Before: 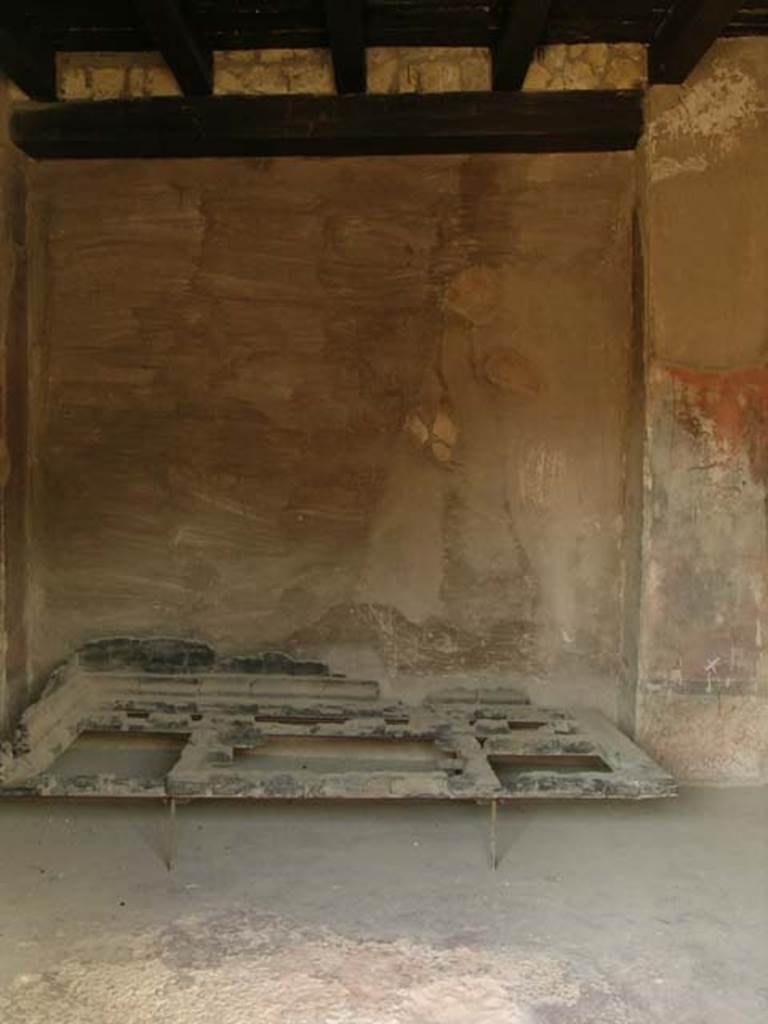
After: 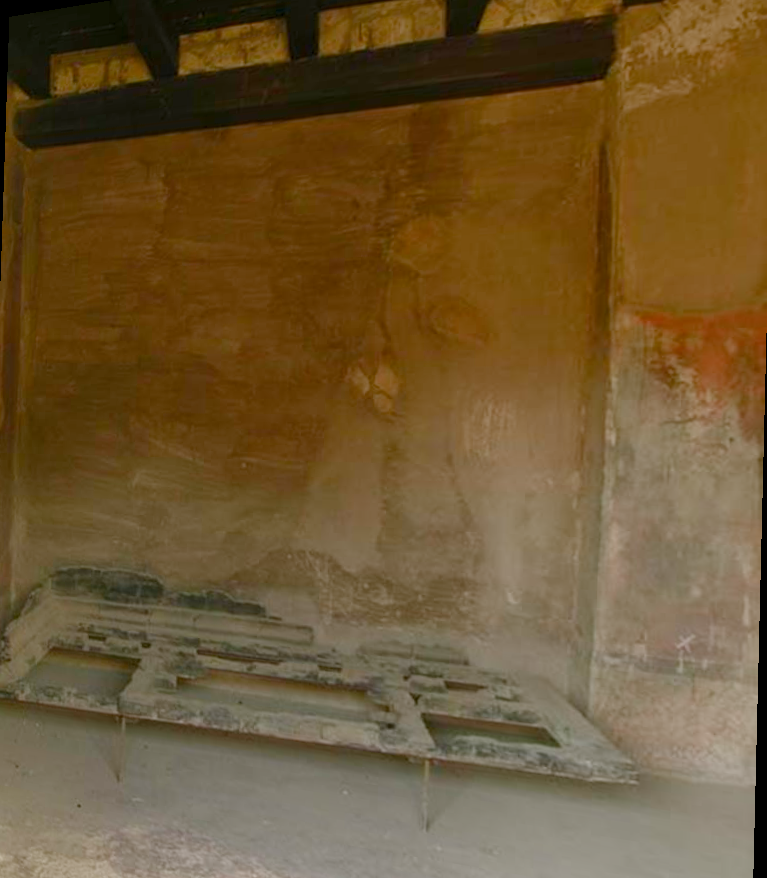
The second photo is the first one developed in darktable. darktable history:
rotate and perspective: rotation 1.69°, lens shift (vertical) -0.023, lens shift (horizontal) -0.291, crop left 0.025, crop right 0.988, crop top 0.092, crop bottom 0.842
color balance rgb: shadows lift › chroma 1%, shadows lift › hue 113°, highlights gain › chroma 0.2%, highlights gain › hue 333°, perceptual saturation grading › global saturation 20%, perceptual saturation grading › highlights -50%, perceptual saturation grading › shadows 25%, contrast -20%
